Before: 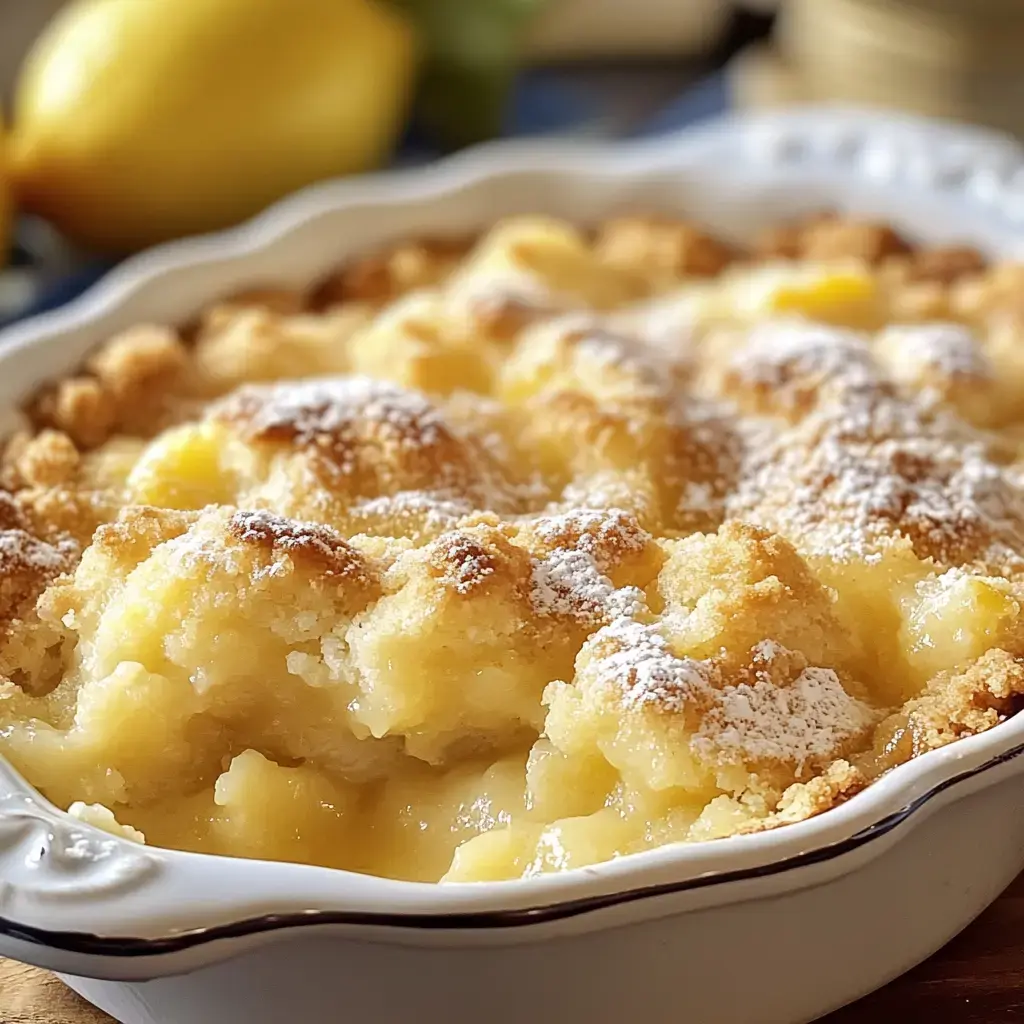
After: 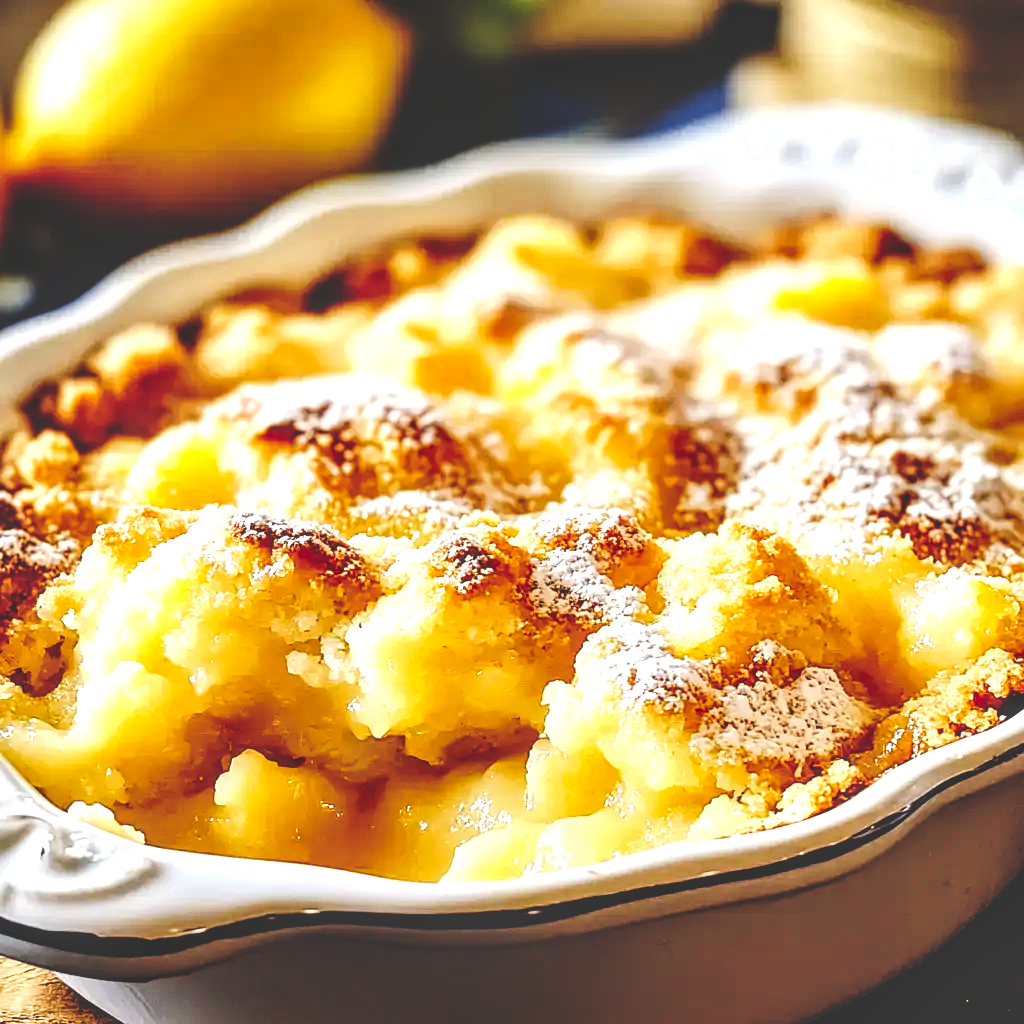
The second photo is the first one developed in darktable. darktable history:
local contrast: detail 130%
base curve: curves: ch0 [(0, 0.036) (0.083, 0.04) (0.804, 1)], preserve colors none
exposure: exposure 0.367 EV, compensate highlight preservation false
tone curve: curves: ch0 [(0, 0) (0.003, 0.002) (0.011, 0.007) (0.025, 0.014) (0.044, 0.023) (0.069, 0.033) (0.1, 0.052) (0.136, 0.081) (0.177, 0.134) (0.224, 0.205) (0.277, 0.296) (0.335, 0.401) (0.399, 0.501) (0.468, 0.589) (0.543, 0.658) (0.623, 0.738) (0.709, 0.804) (0.801, 0.871) (0.898, 0.93) (1, 1)], preserve colors none
